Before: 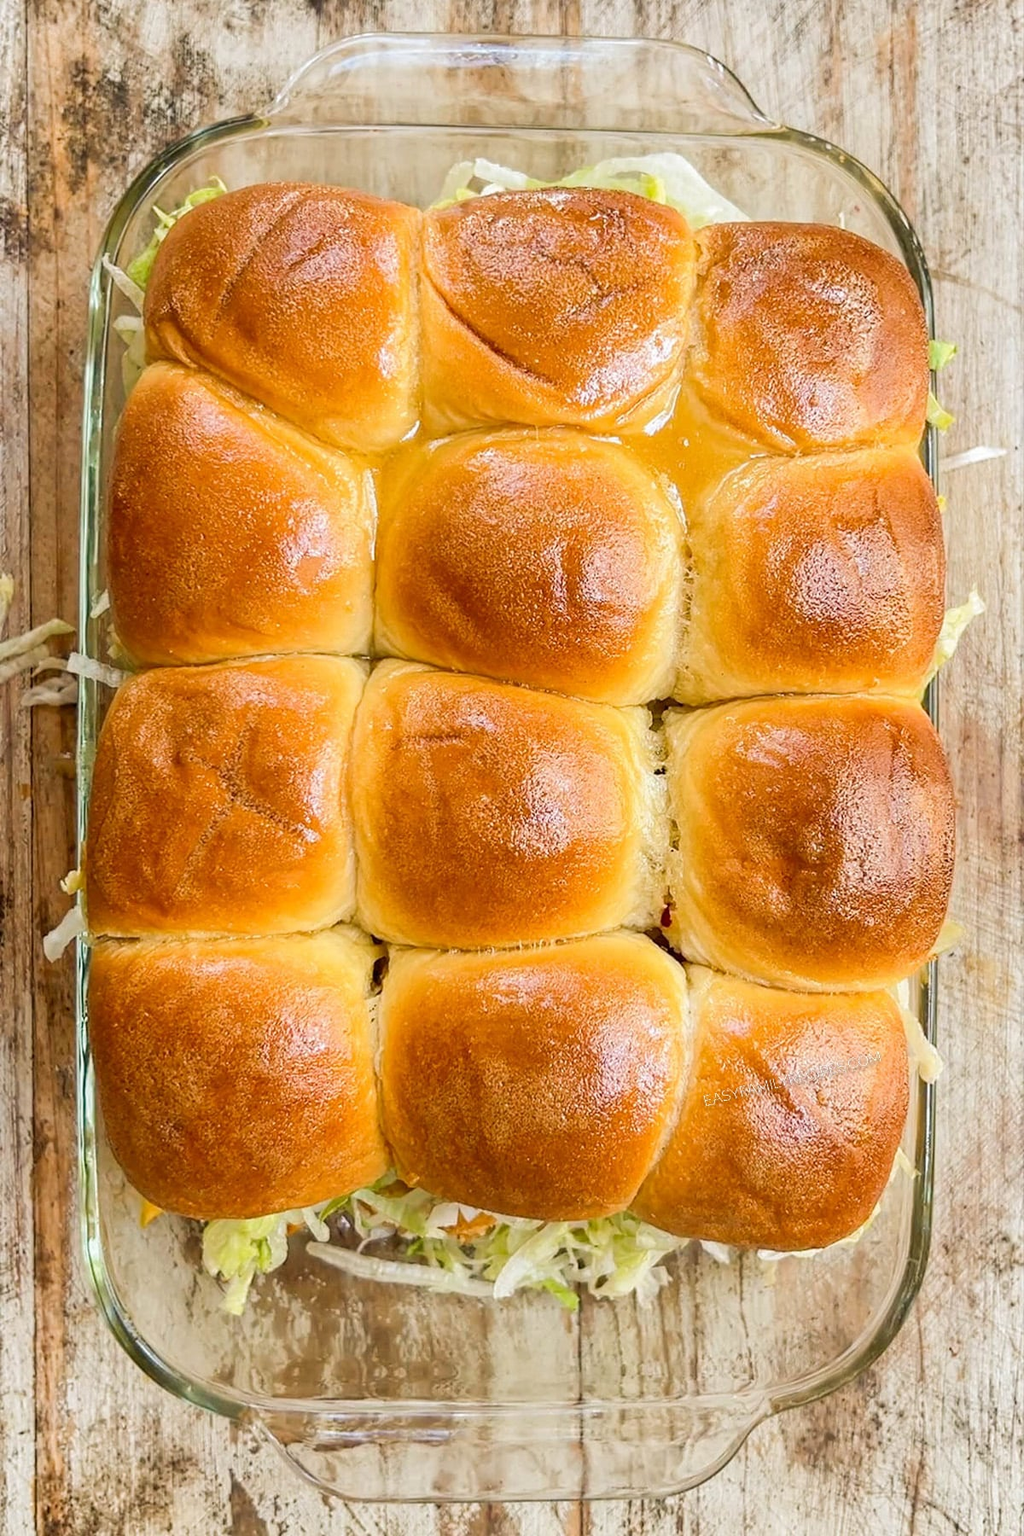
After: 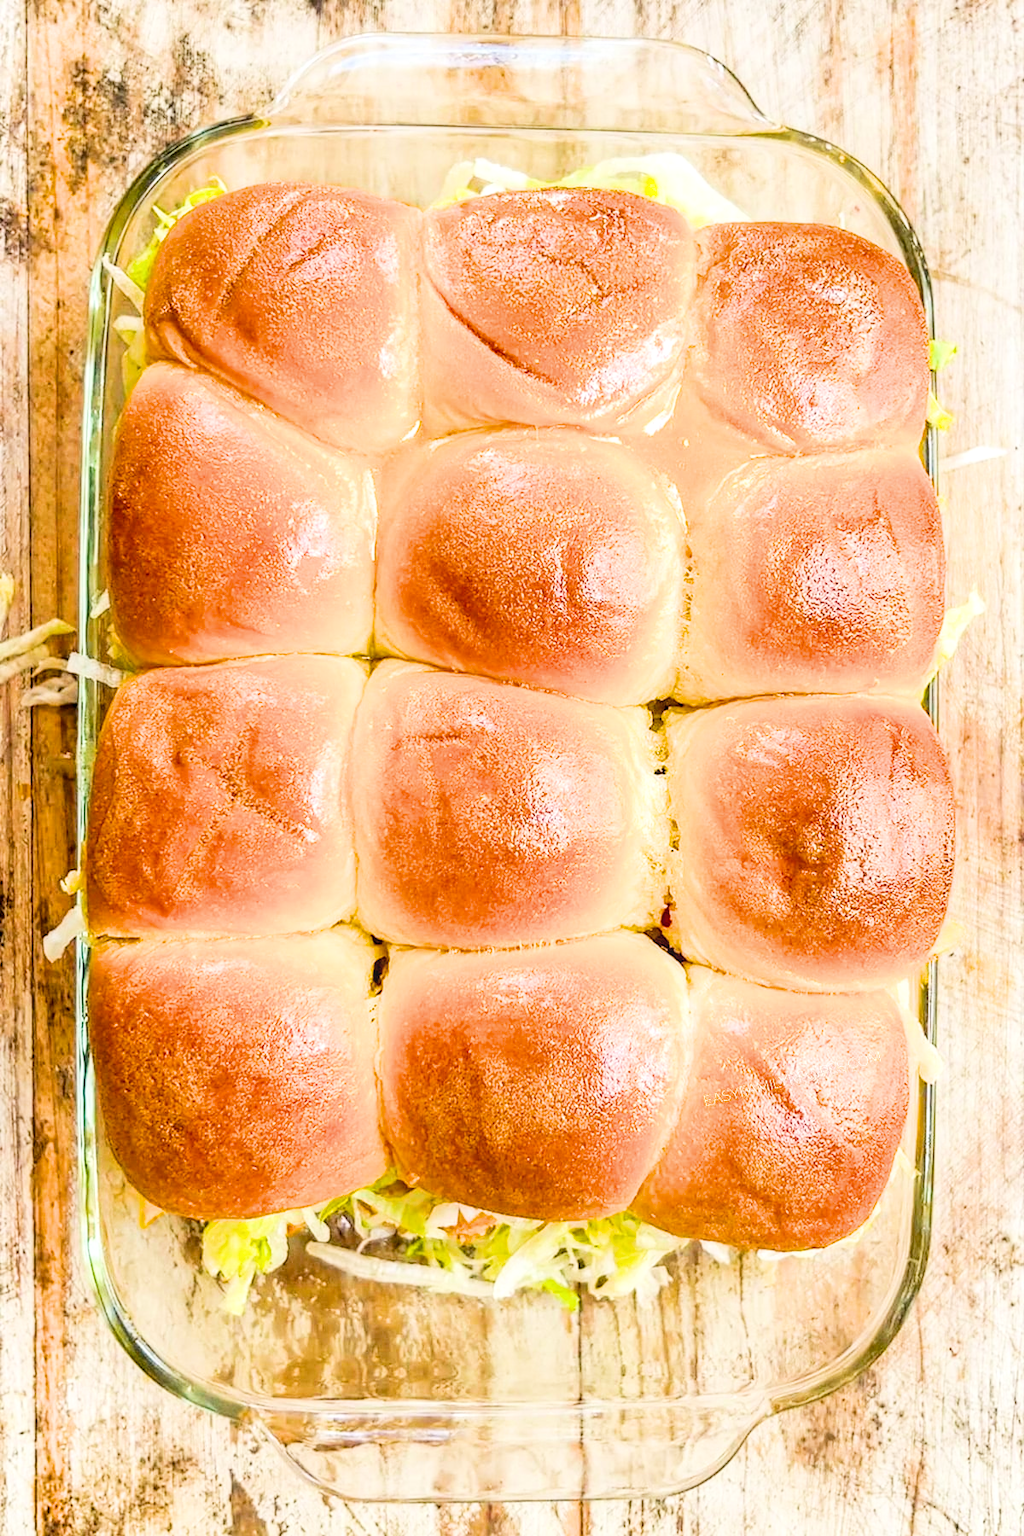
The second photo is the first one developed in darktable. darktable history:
local contrast: on, module defaults
color balance rgb: perceptual saturation grading › global saturation 30%
exposure: black level correction 0, exposure 1.2 EV, compensate exposure bias true, compensate highlight preservation false
filmic rgb: black relative exposure -6 EV, hardness 3.31, contrast 1.3, contrast in shadows safe
